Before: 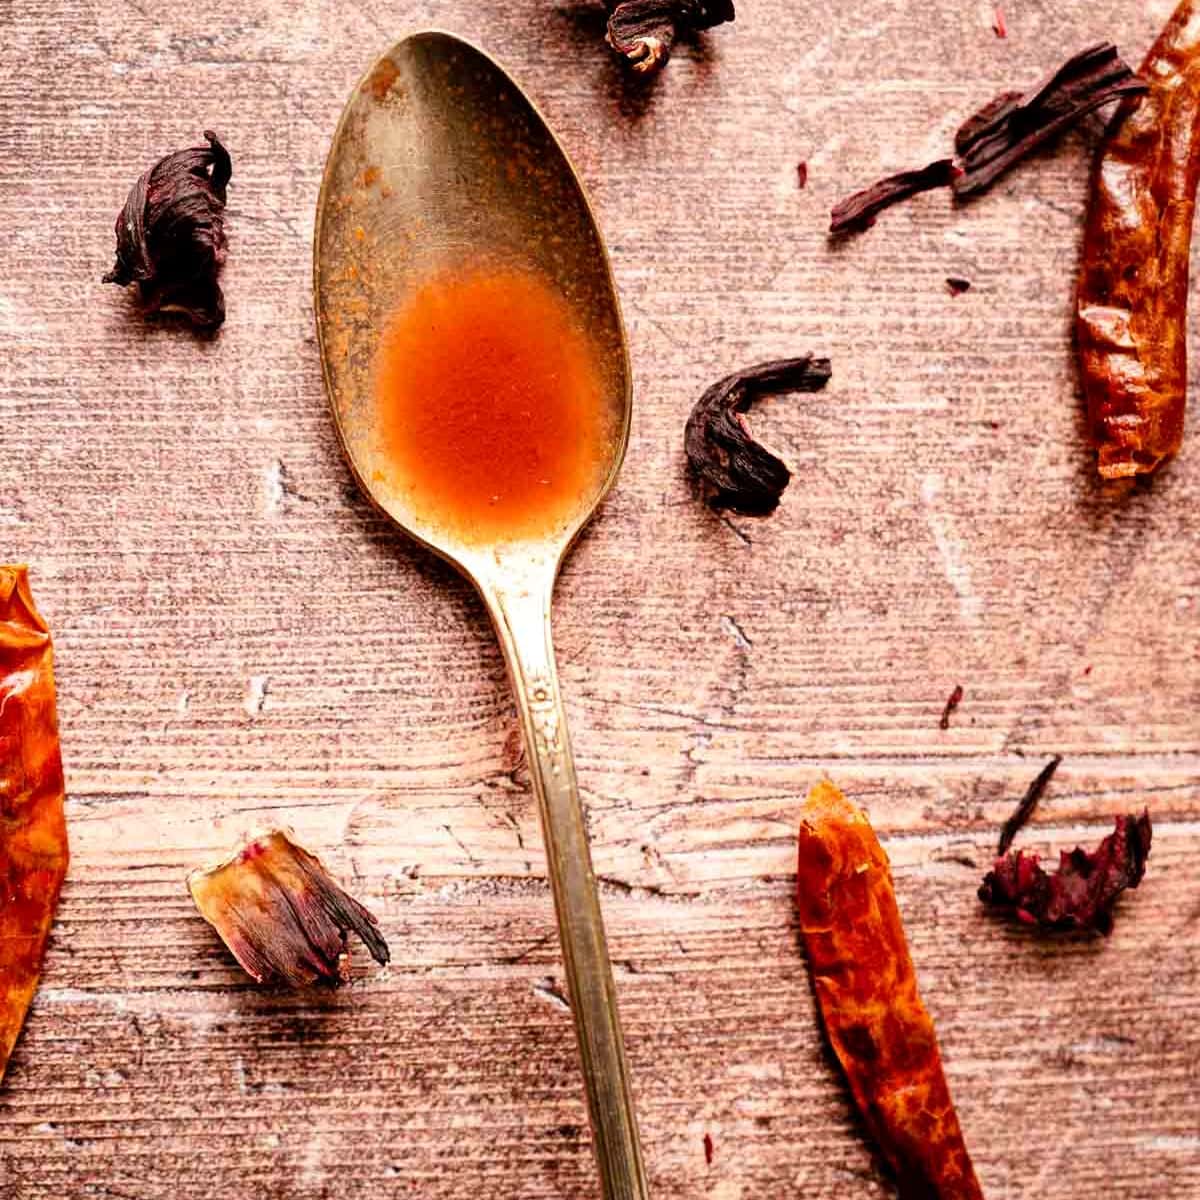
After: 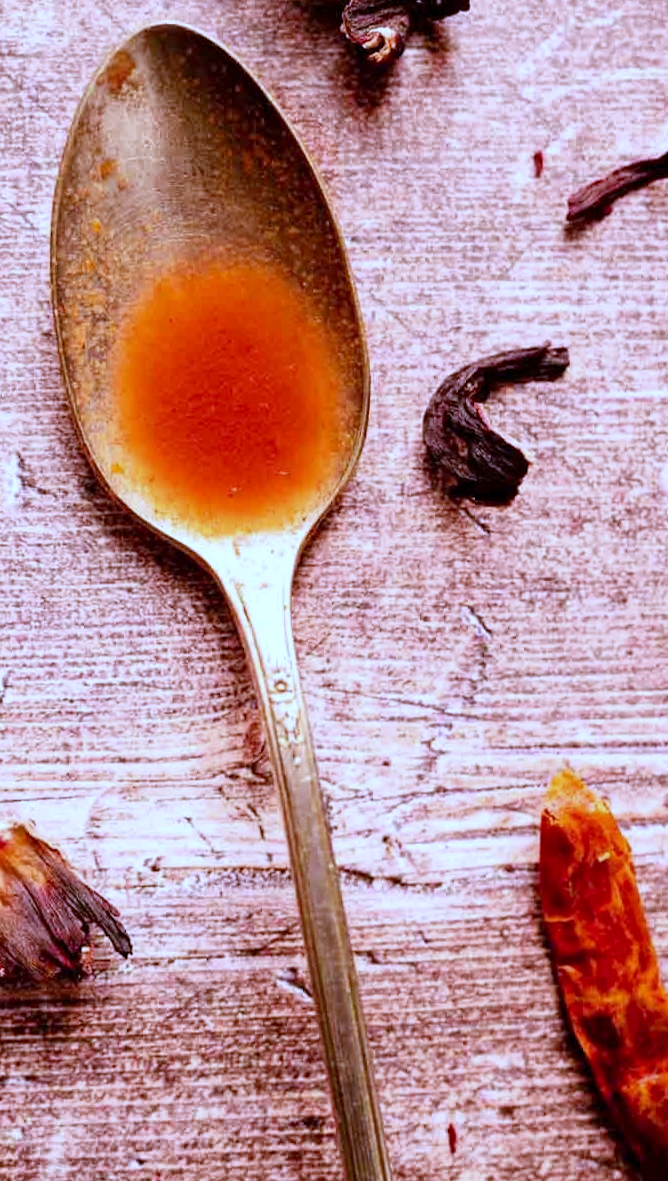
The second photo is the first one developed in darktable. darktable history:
white balance: red 0.871, blue 1.249
rotate and perspective: rotation -0.45°, automatic cropping original format, crop left 0.008, crop right 0.992, crop top 0.012, crop bottom 0.988
rgb levels: mode RGB, independent channels, levels [[0, 0.474, 1], [0, 0.5, 1], [0, 0.5, 1]]
crop: left 21.496%, right 22.254%
